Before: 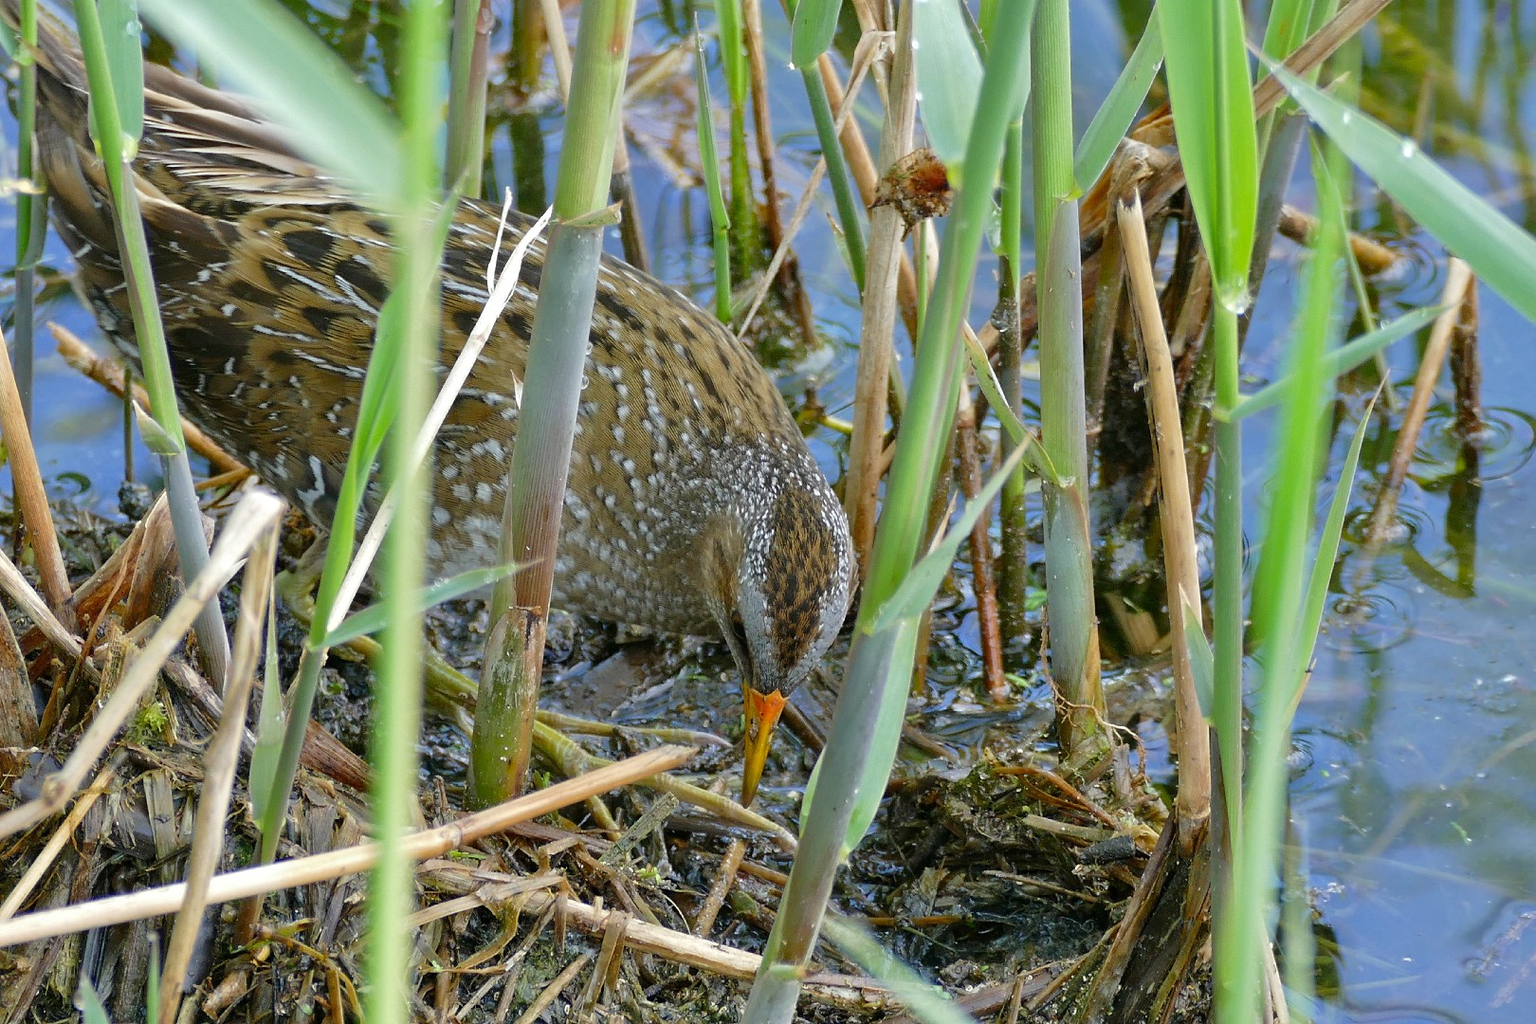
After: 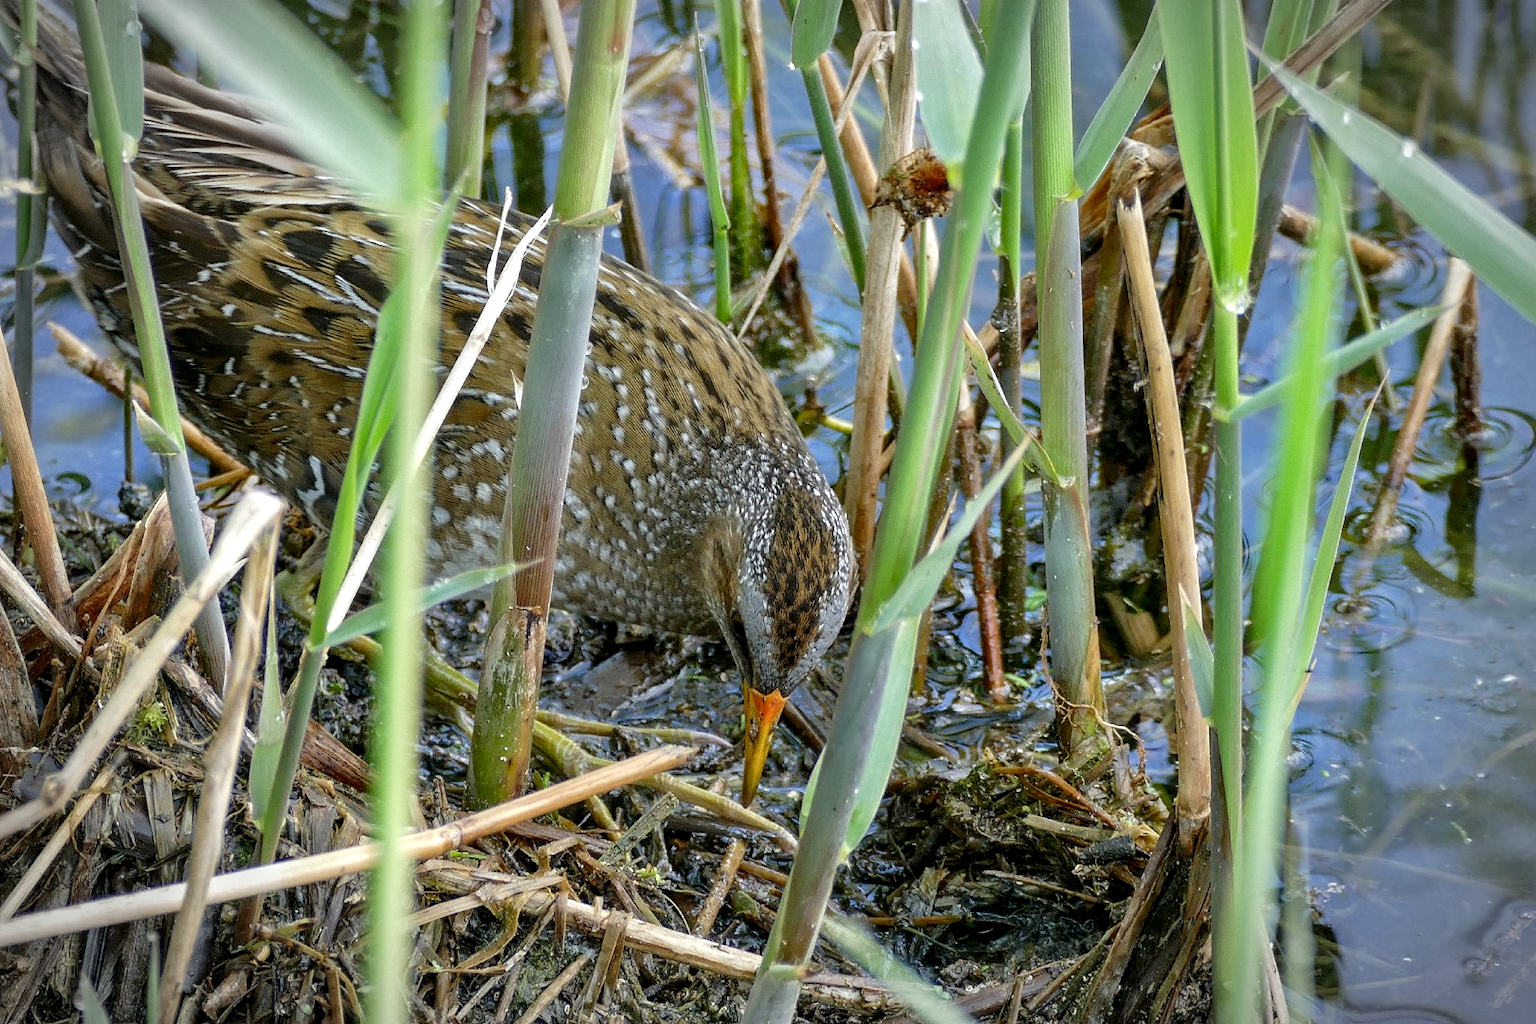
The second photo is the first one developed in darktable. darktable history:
vignetting: automatic ratio true
local contrast: detail 142%
